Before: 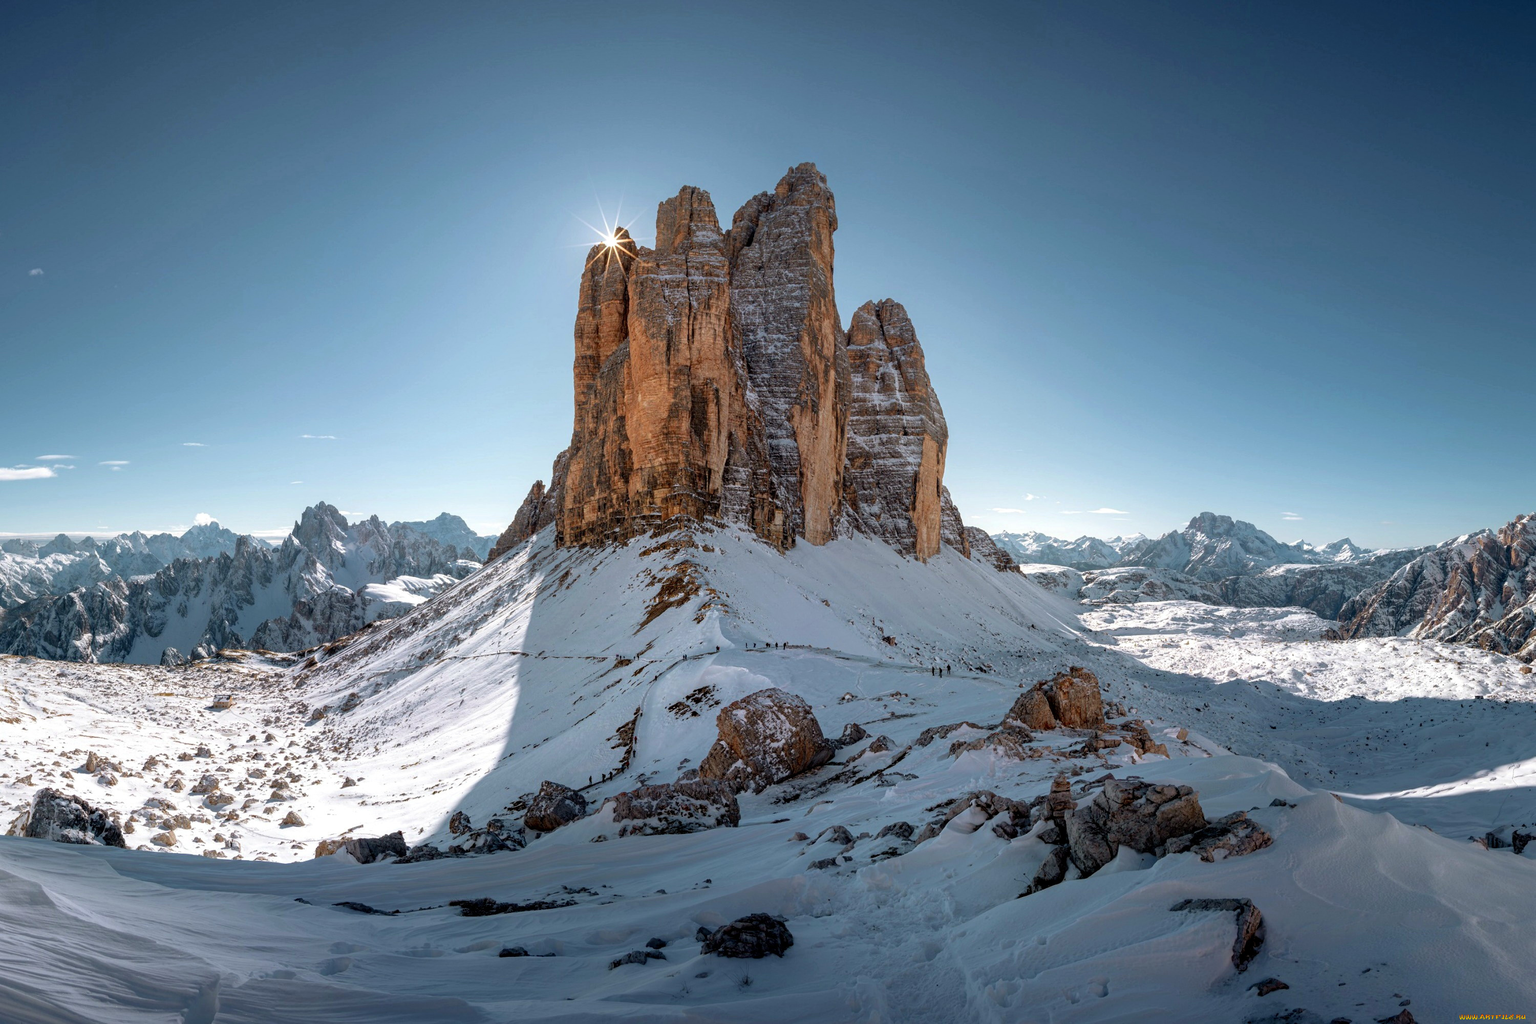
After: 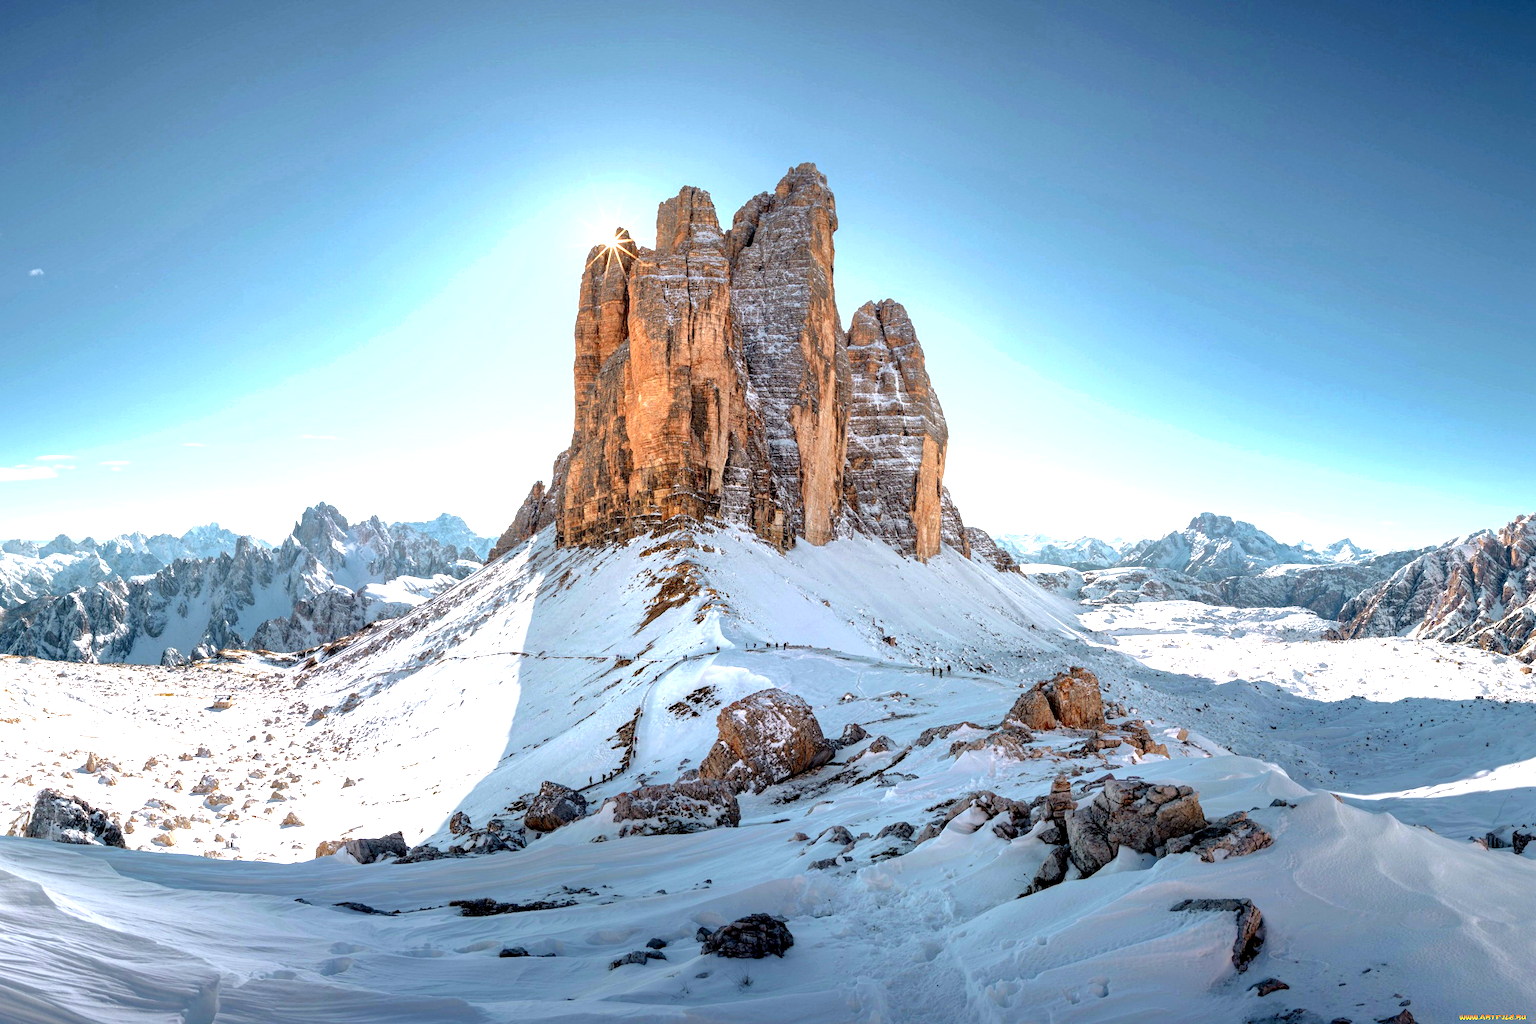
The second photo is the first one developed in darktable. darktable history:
shadows and highlights: shadows -20.44, white point adjustment -2.04, highlights -34.94
exposure: black level correction 0.001, exposure 1.399 EV, compensate highlight preservation false
